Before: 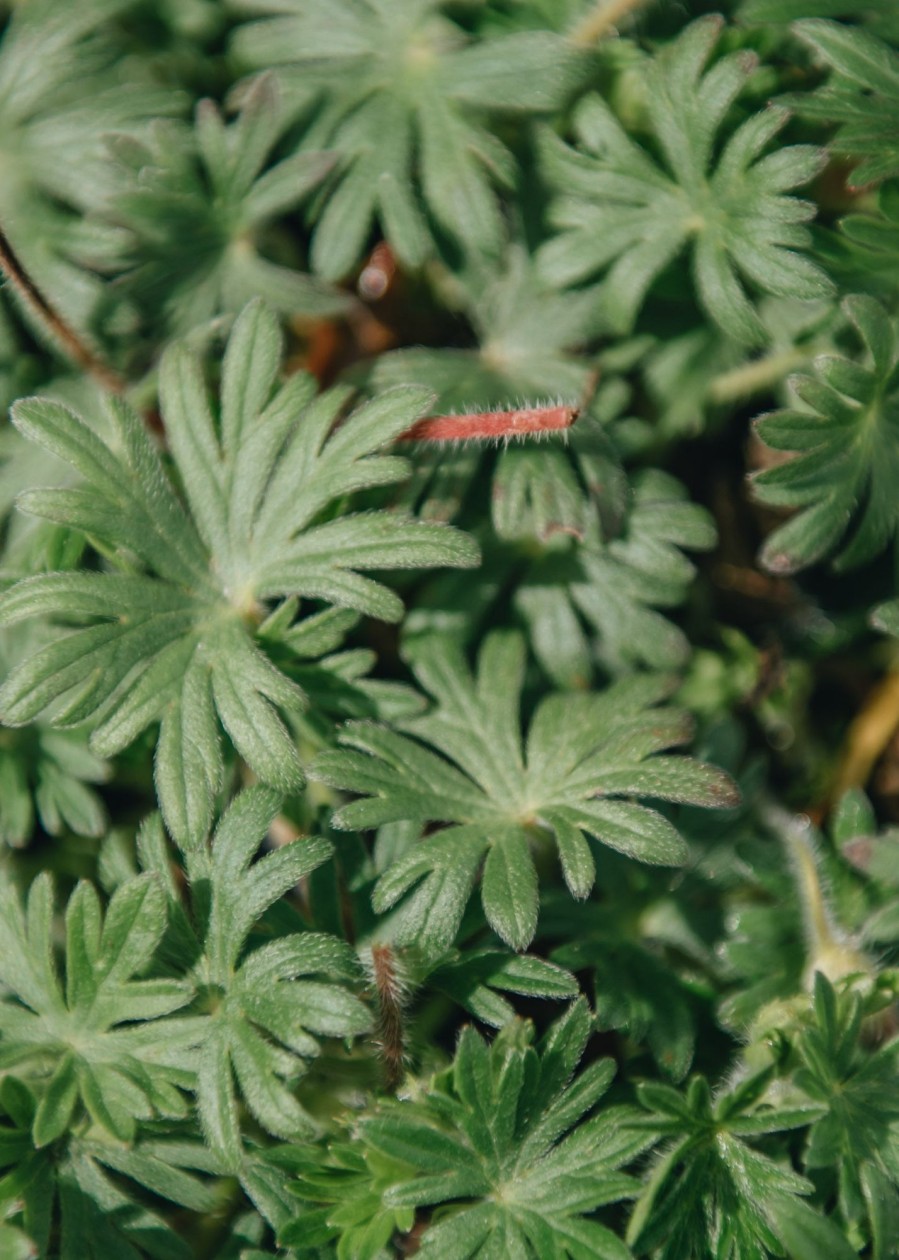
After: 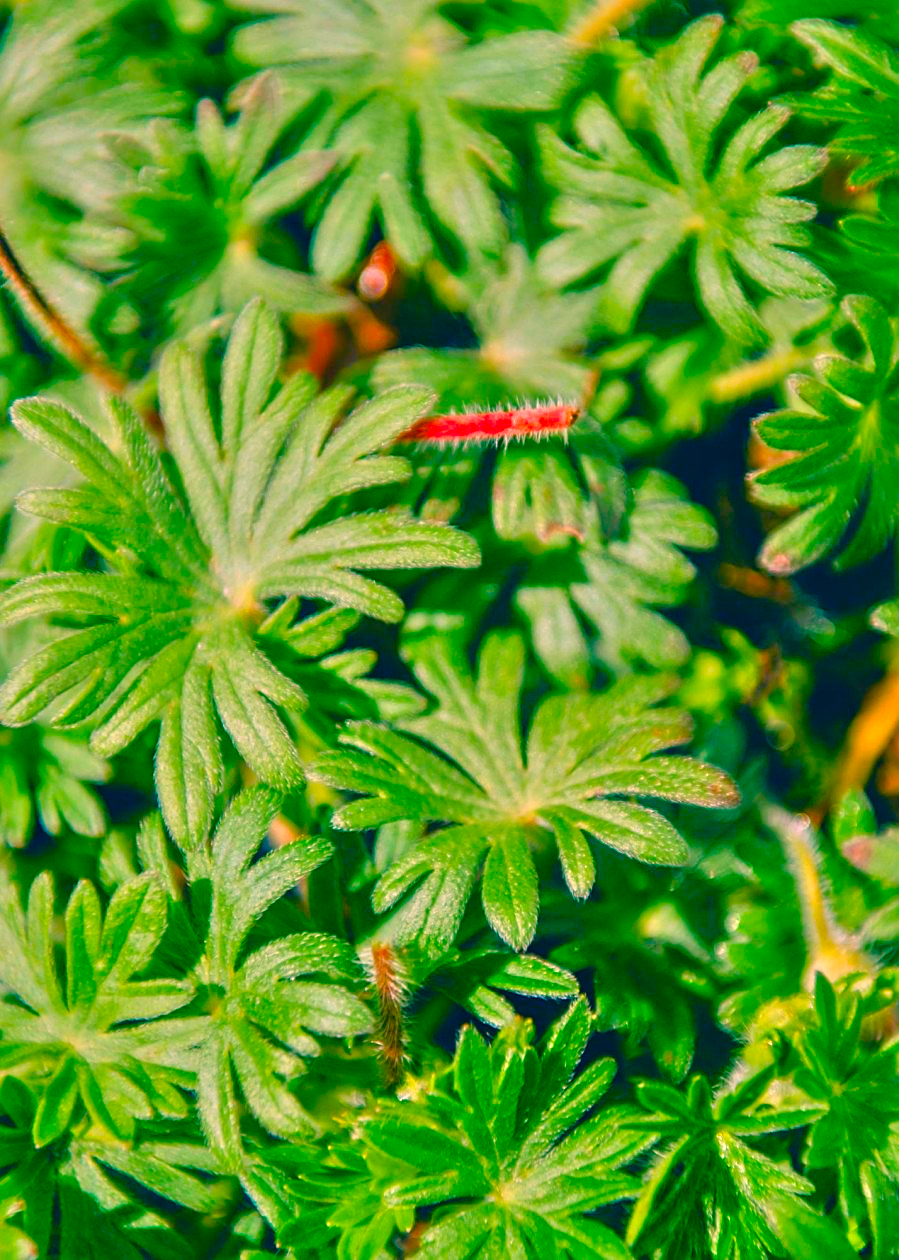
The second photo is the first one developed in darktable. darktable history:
sharpen: on, module defaults
tone equalizer: -7 EV 0.165 EV, -6 EV 0.623 EV, -5 EV 1.14 EV, -4 EV 1.33 EV, -3 EV 1.15 EV, -2 EV 0.6 EV, -1 EV 0.148 EV, mask exposure compensation -0.492 EV
color balance rgb: shadows lift › chroma 3.216%, shadows lift › hue 279.57°, linear chroma grading › global chroma 41.511%, perceptual saturation grading › global saturation 20%, perceptual saturation grading › highlights -25.395%, perceptual saturation grading › shadows 24.074%, global vibrance 20%
color correction: highlights a* 17.08, highlights b* 0.202, shadows a* -14.74, shadows b* -14.47, saturation 1.54
